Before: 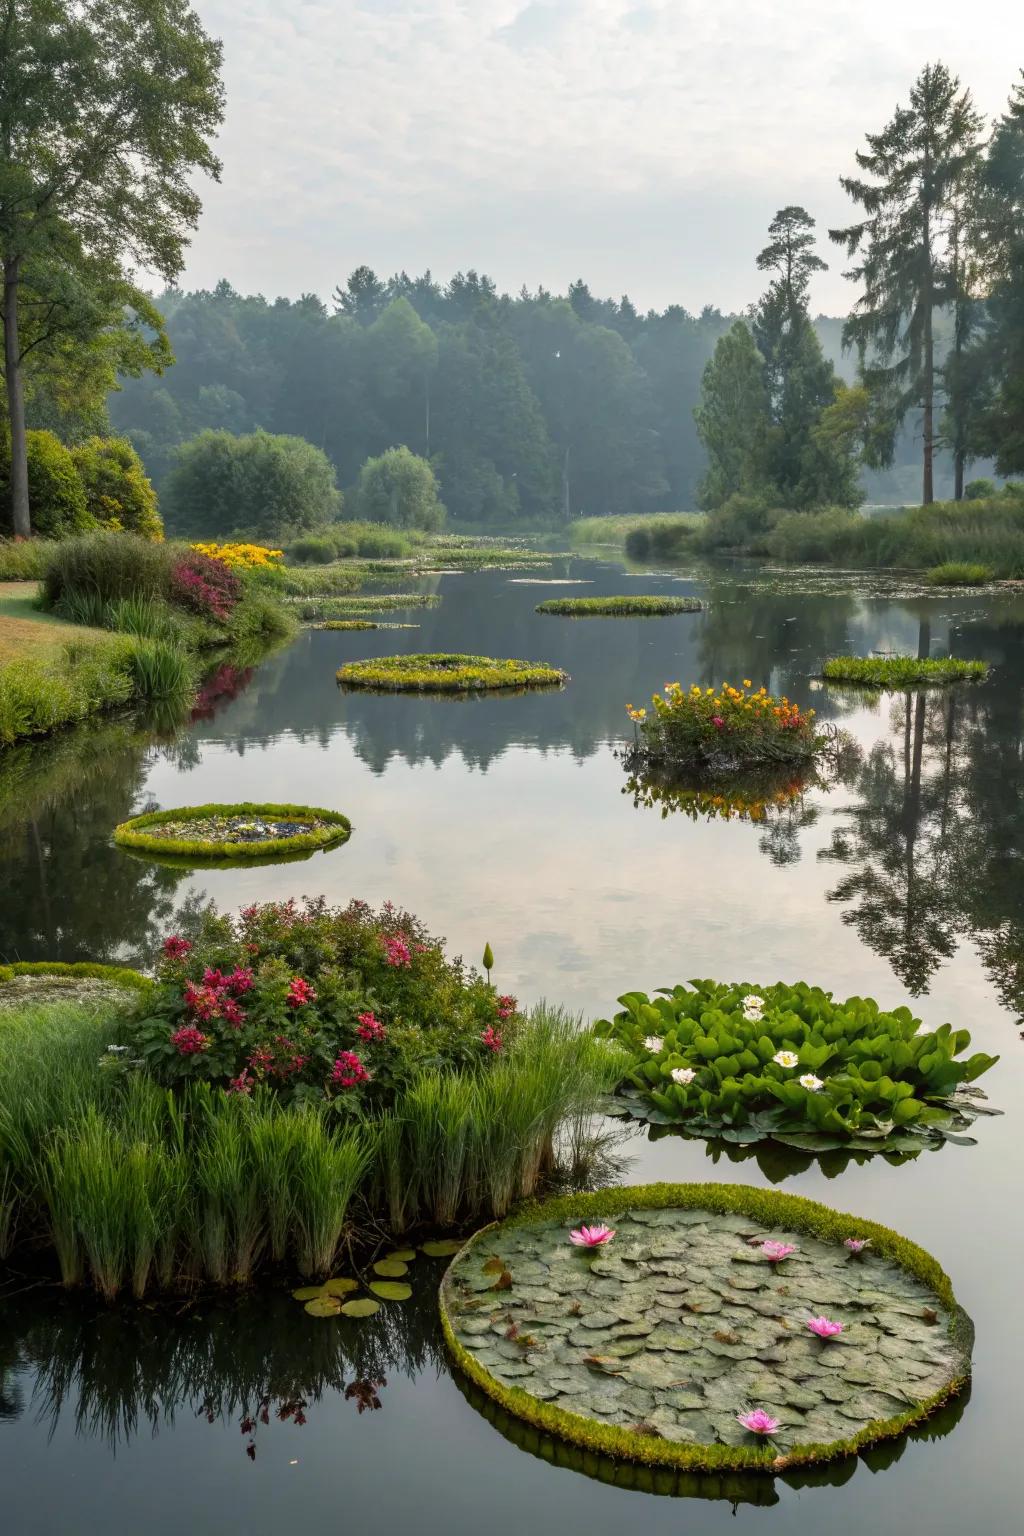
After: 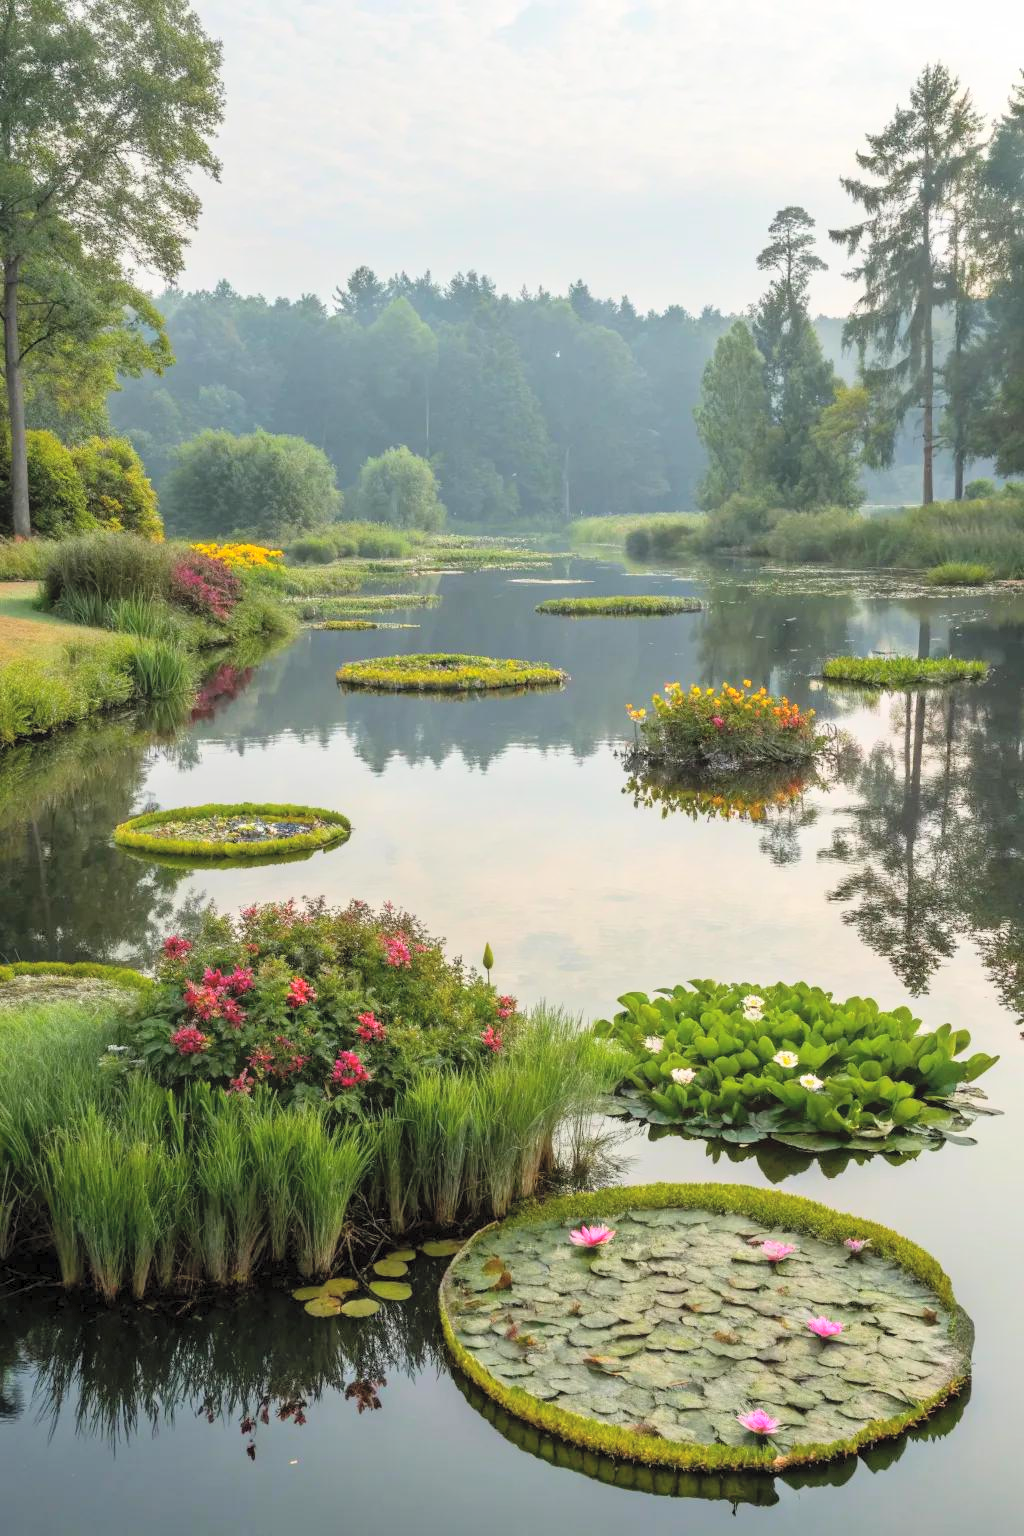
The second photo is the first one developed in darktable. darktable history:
contrast brightness saturation: contrast 0.104, brightness 0.312, saturation 0.148
